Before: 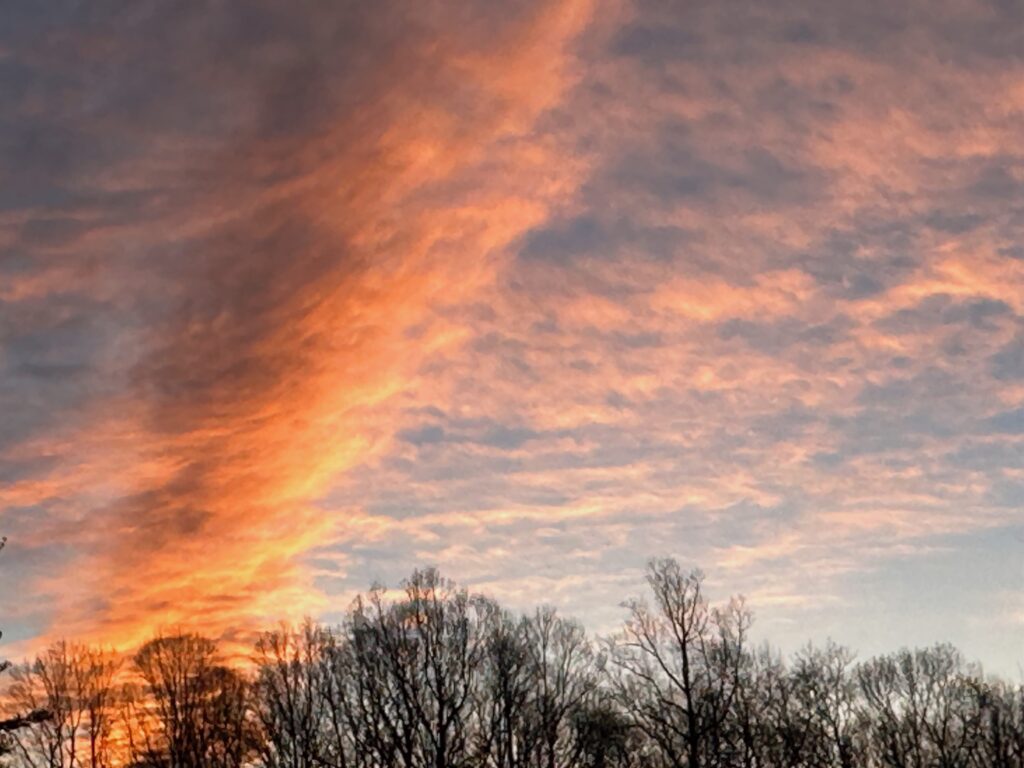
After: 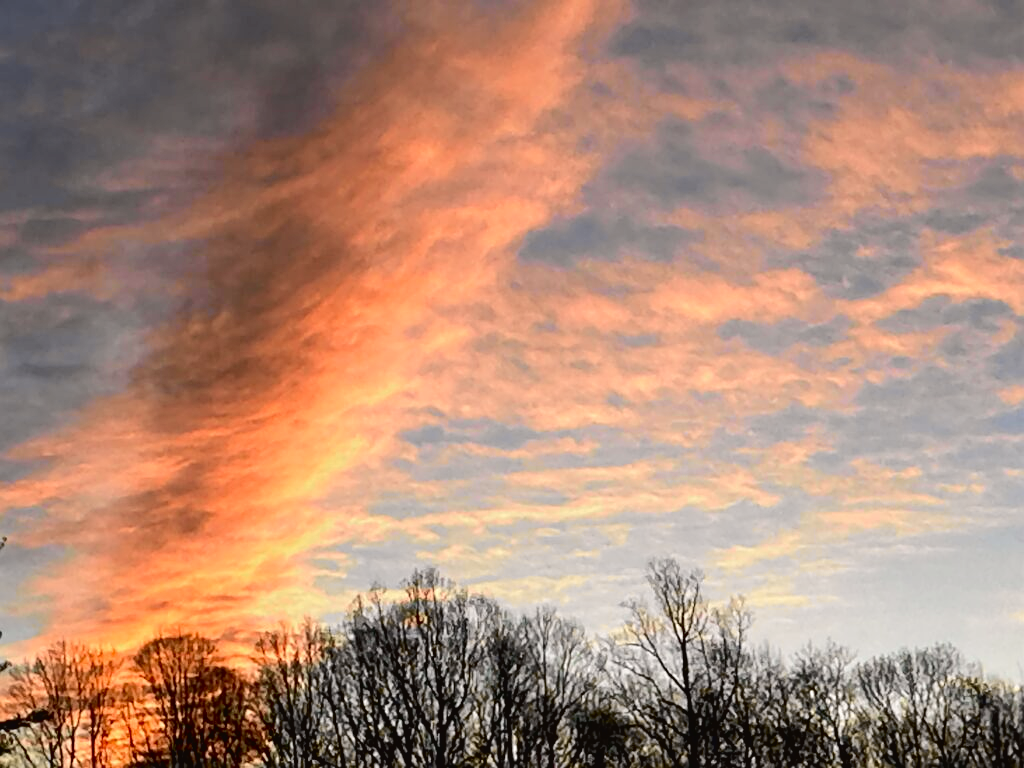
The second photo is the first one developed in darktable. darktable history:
sharpen: on, module defaults
tone curve: curves: ch0 [(0, 0.024) (0.049, 0.038) (0.176, 0.162) (0.33, 0.331) (0.432, 0.475) (0.601, 0.665) (0.843, 0.876) (1, 1)]; ch1 [(0, 0) (0.339, 0.358) (0.445, 0.439) (0.476, 0.47) (0.504, 0.504) (0.53, 0.511) (0.557, 0.558) (0.627, 0.635) (0.728, 0.746) (1, 1)]; ch2 [(0, 0) (0.327, 0.324) (0.417, 0.44) (0.46, 0.453) (0.502, 0.504) (0.526, 0.52) (0.54, 0.564) (0.606, 0.626) (0.76, 0.75) (1, 1)], color space Lab, independent channels, preserve colors none
